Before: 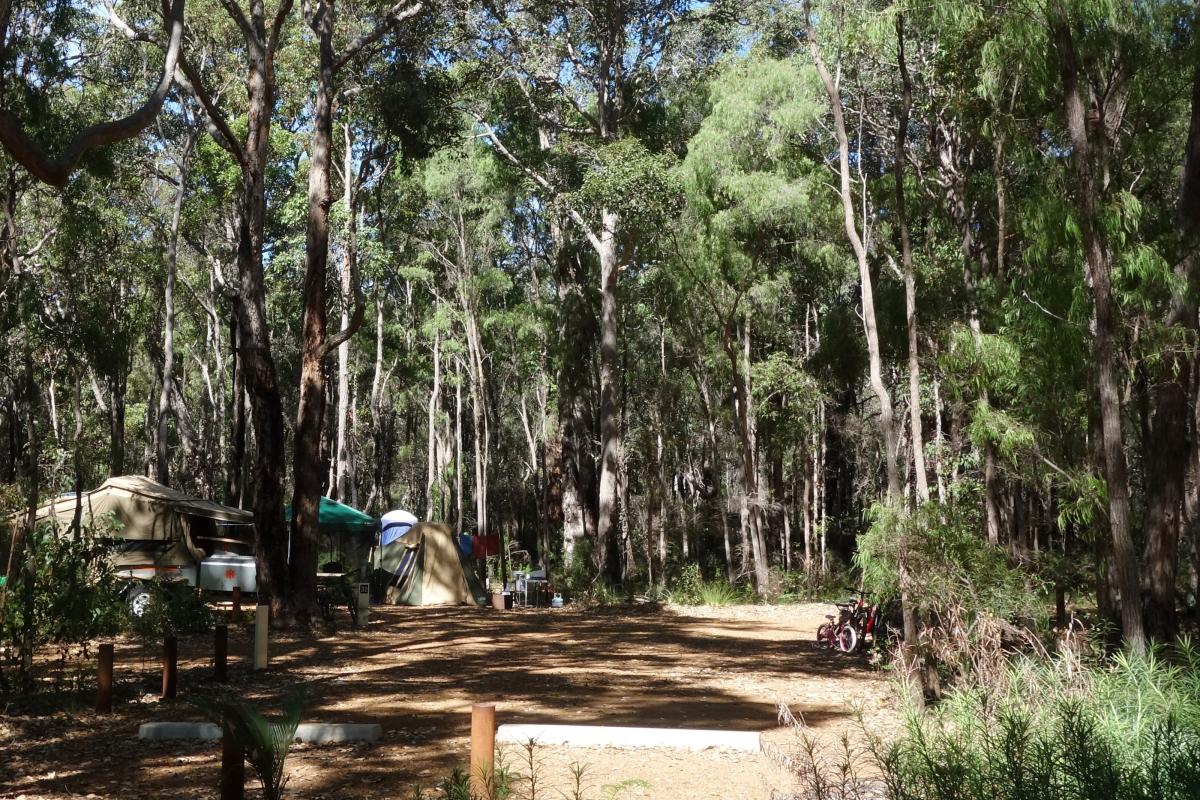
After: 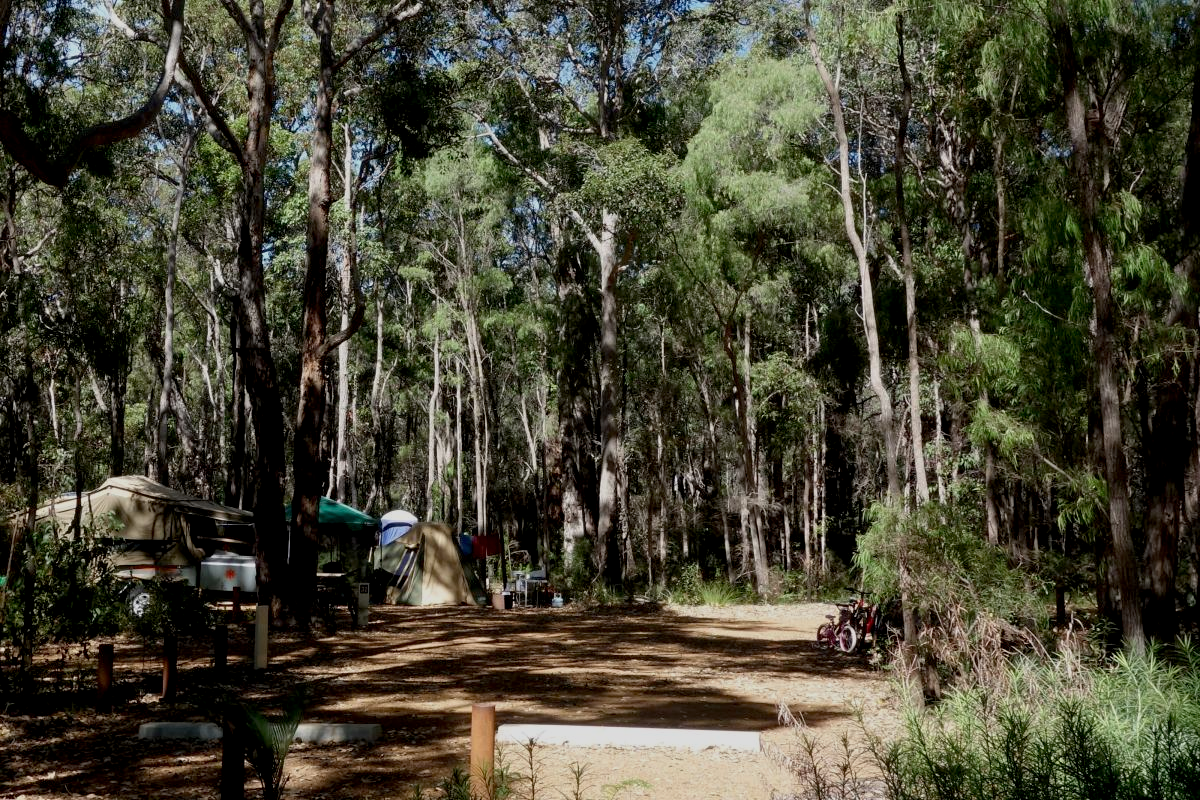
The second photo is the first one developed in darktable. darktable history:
exposure: black level correction 0.011, exposure -0.474 EV, compensate highlight preservation false
